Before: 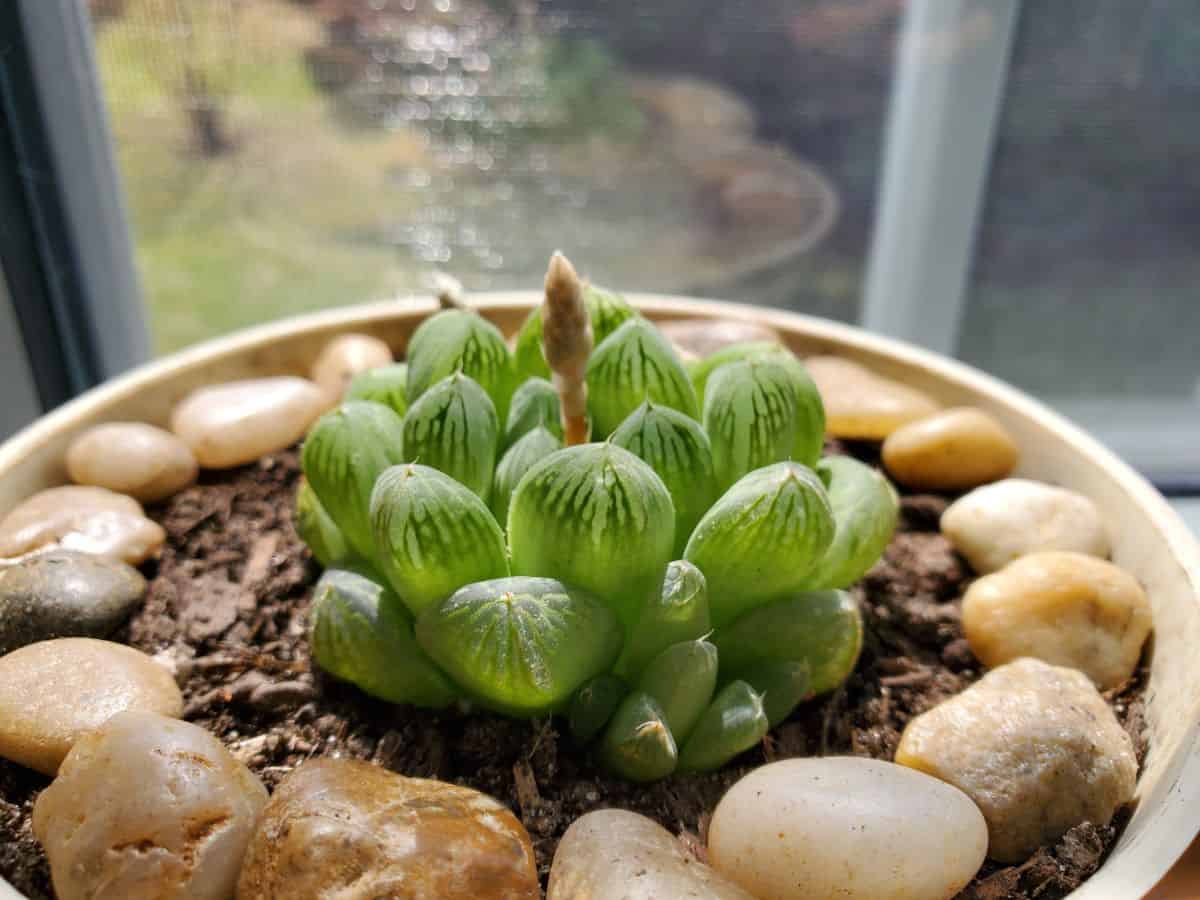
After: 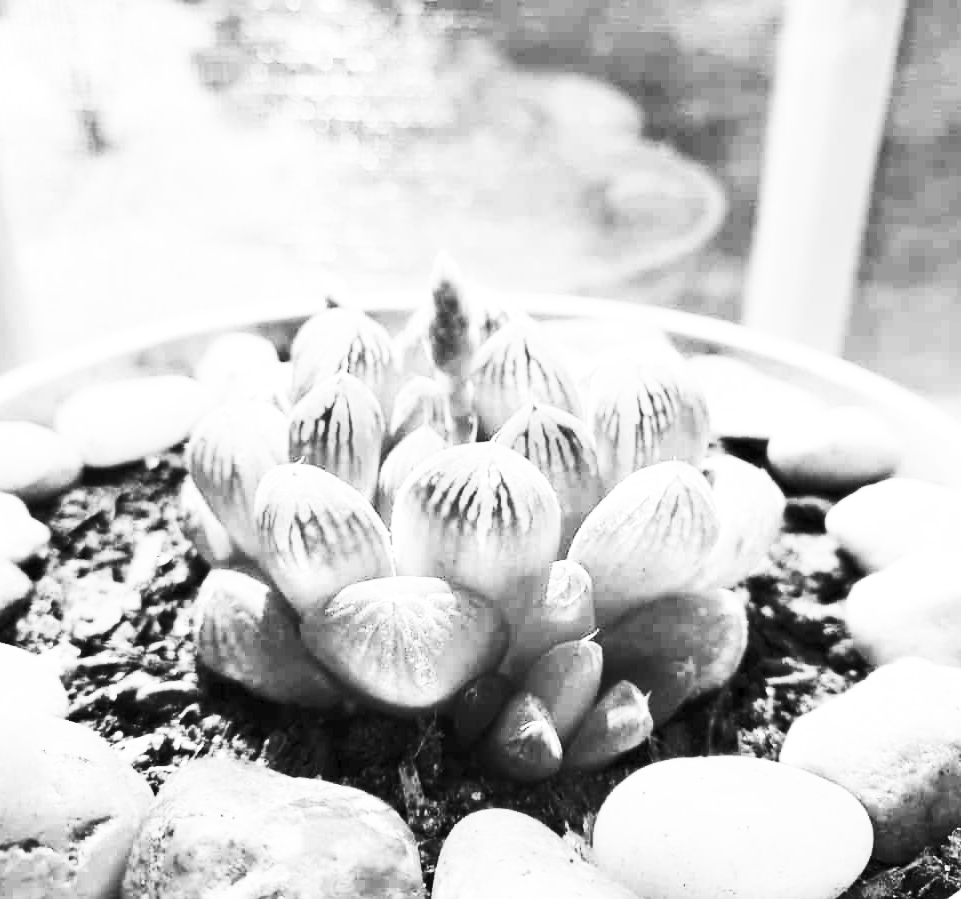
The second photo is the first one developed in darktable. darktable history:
contrast brightness saturation: contrast 0.537, brightness 0.47, saturation -0.98
exposure: exposure -0.072 EV, compensate highlight preservation false
base curve: curves: ch0 [(0, 0) (0.028, 0.03) (0.121, 0.232) (0.46, 0.748) (0.859, 0.968) (1, 1)], preserve colors none
crop and rotate: left 9.61%, right 10.251%
color zones: curves: ch0 [(0, 0.554) (0.146, 0.662) (0.293, 0.86) (0.503, 0.774) (0.637, 0.106) (0.74, 0.072) (0.866, 0.488) (0.998, 0.569)]; ch1 [(0, 0) (0.143, 0) (0.286, 0) (0.429, 0) (0.571, 0) (0.714, 0) (0.857, 0)]
